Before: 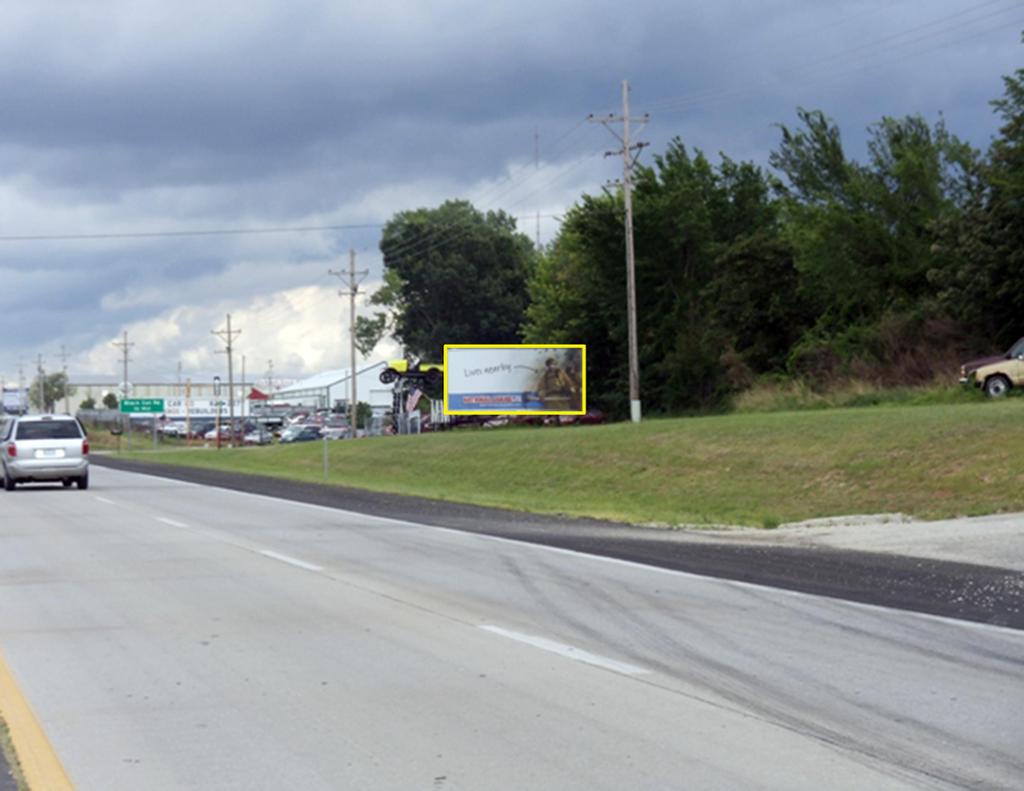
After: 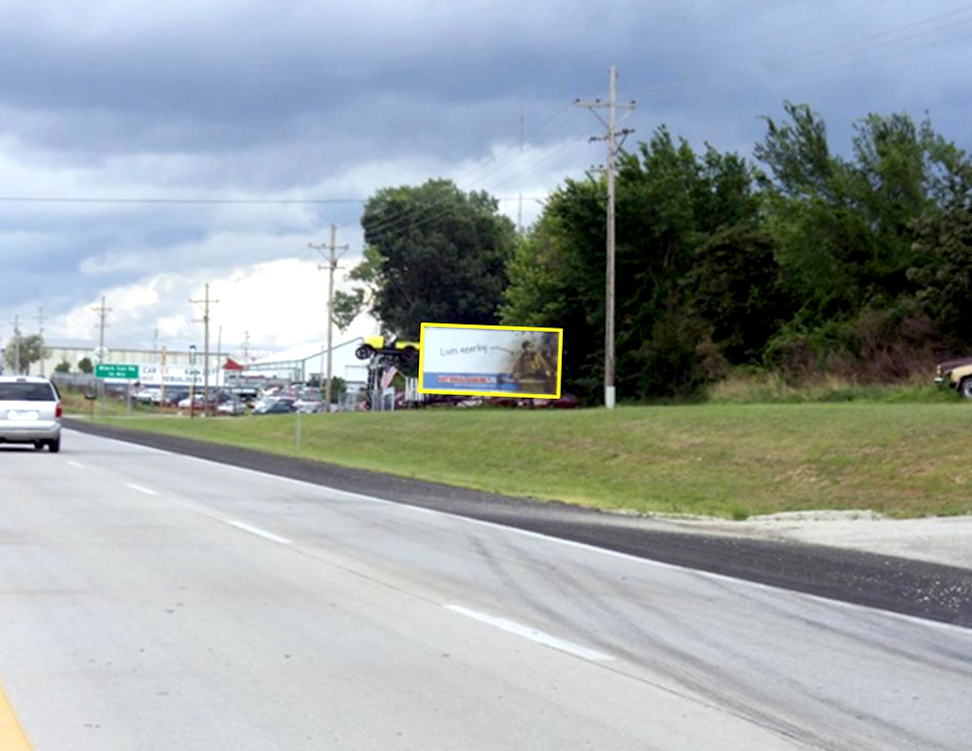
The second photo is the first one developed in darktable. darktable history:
crop and rotate: angle -2.38°
exposure: black level correction 0.005, exposure 0.417 EV, compensate highlight preservation false
